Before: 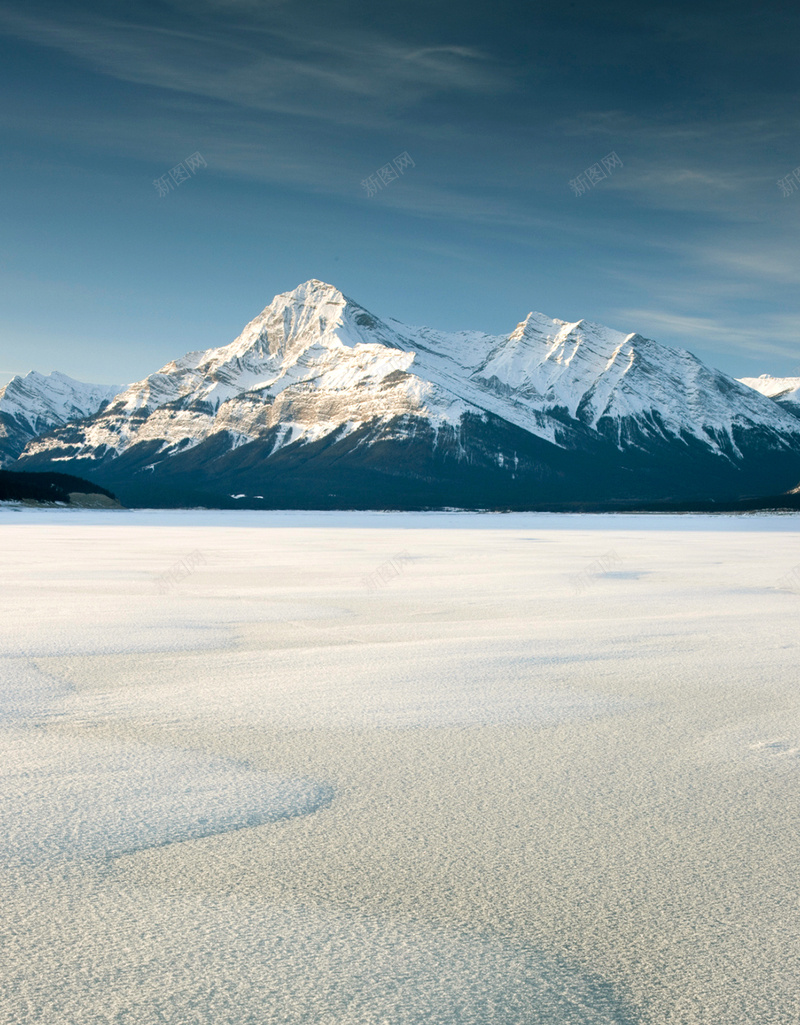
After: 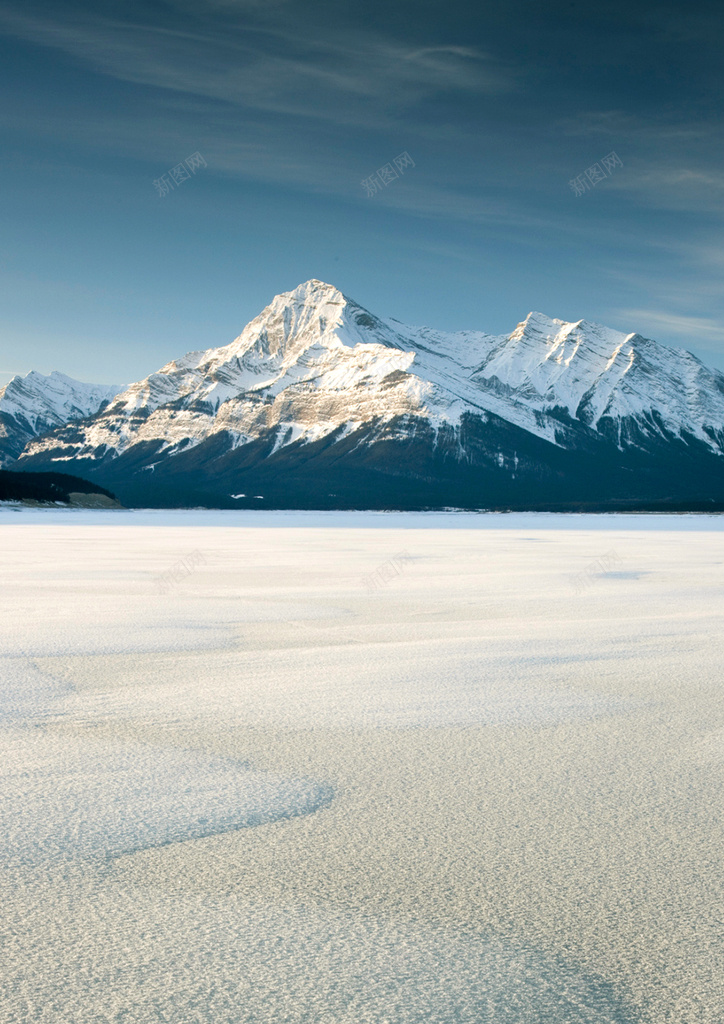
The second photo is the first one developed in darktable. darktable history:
crop: right 9.484%, bottom 0.047%
